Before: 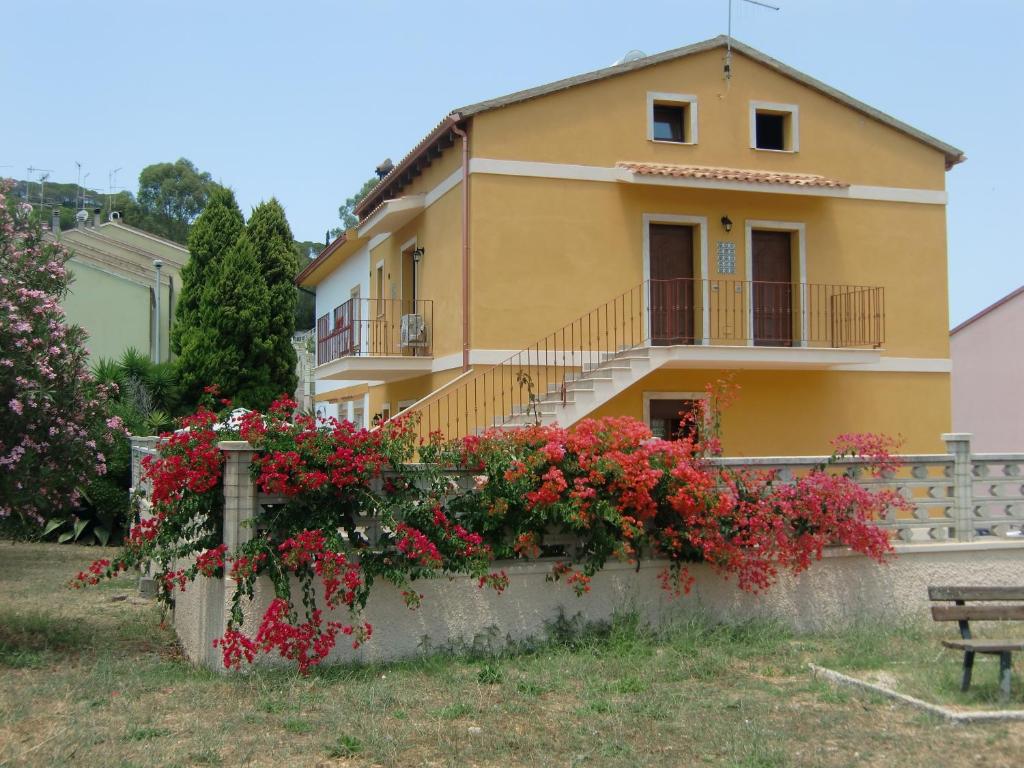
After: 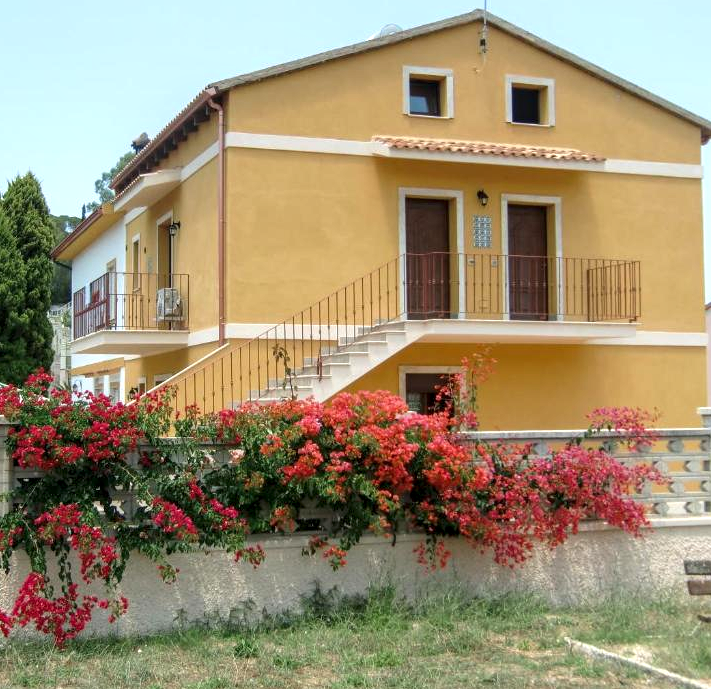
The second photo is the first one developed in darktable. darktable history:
local contrast: detail 130%
crop and rotate: left 23.833%, top 3.428%, right 6.708%, bottom 6.829%
exposure: black level correction 0, exposure 0.5 EV, compensate highlight preservation false
